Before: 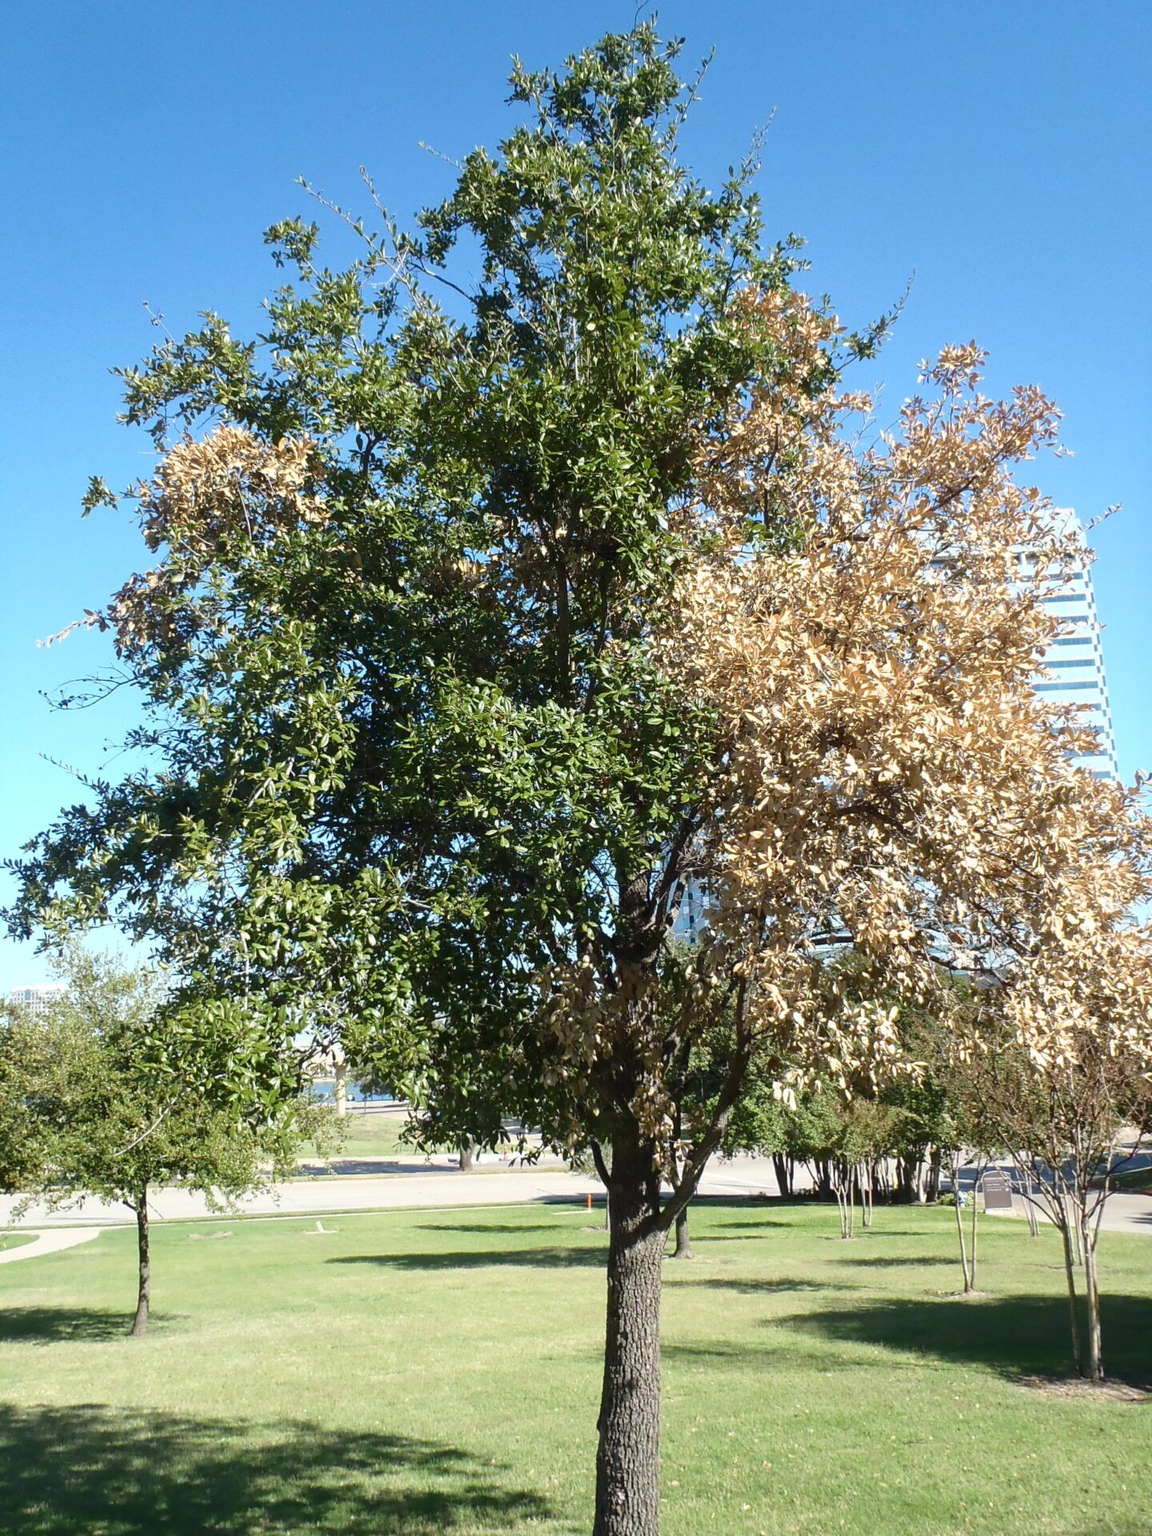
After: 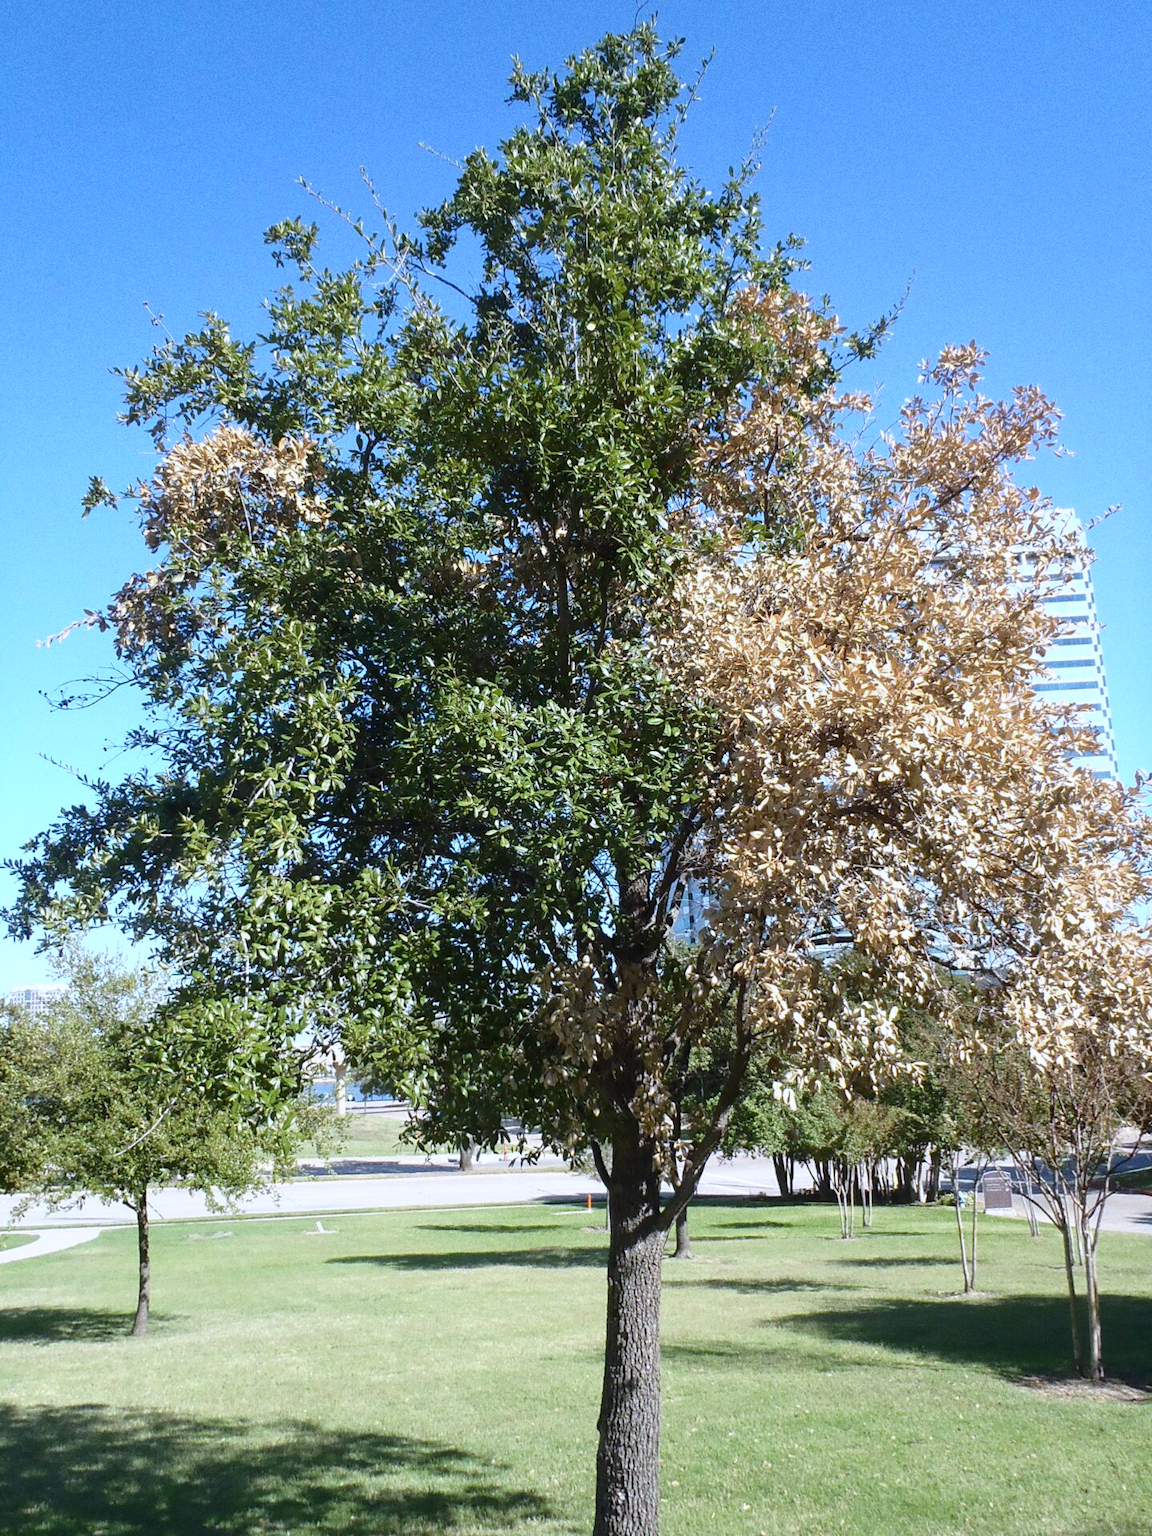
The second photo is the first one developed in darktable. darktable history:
grain: on, module defaults
white balance: red 0.967, blue 1.119, emerald 0.756
